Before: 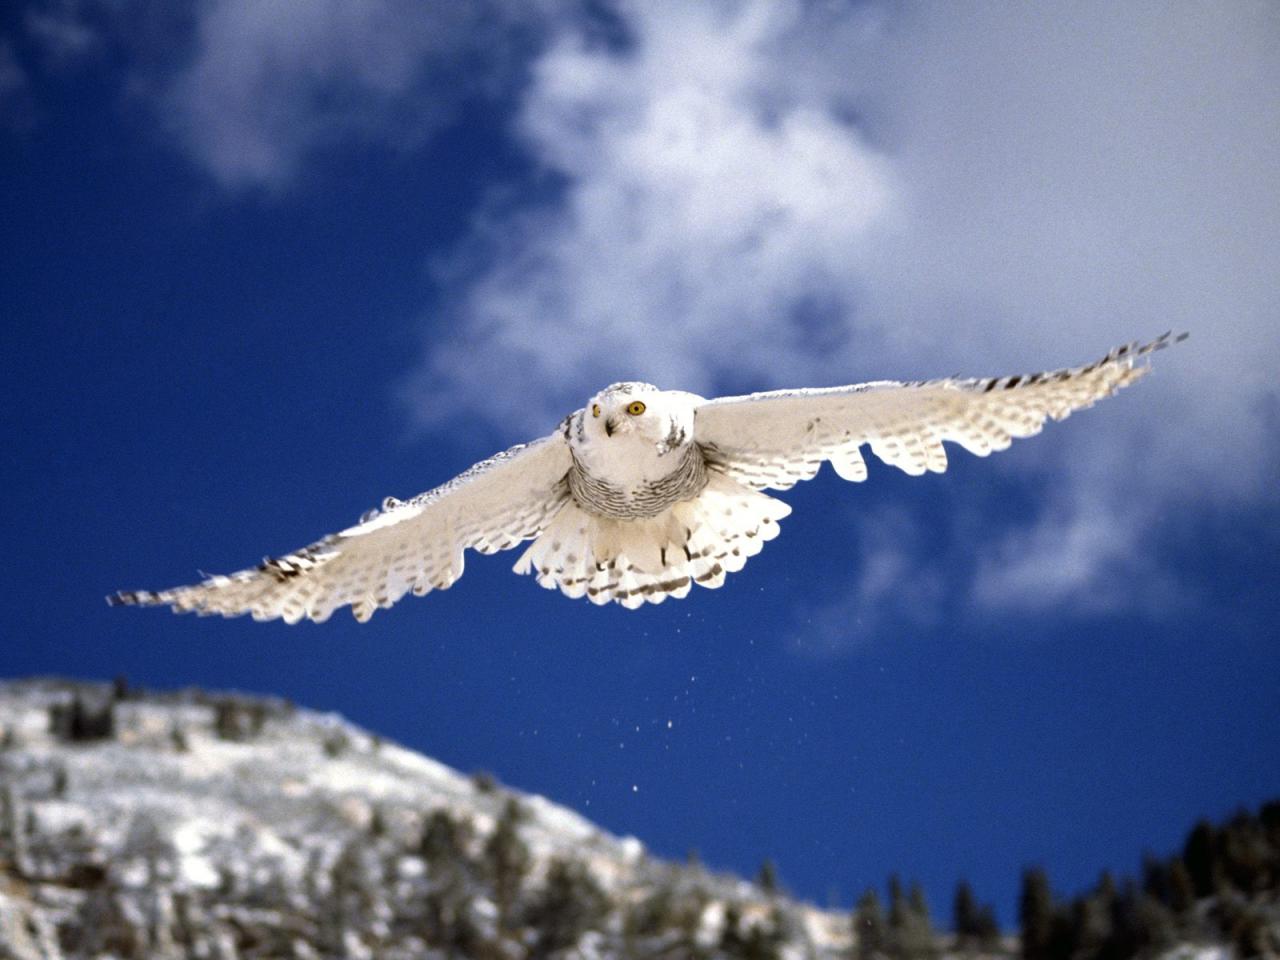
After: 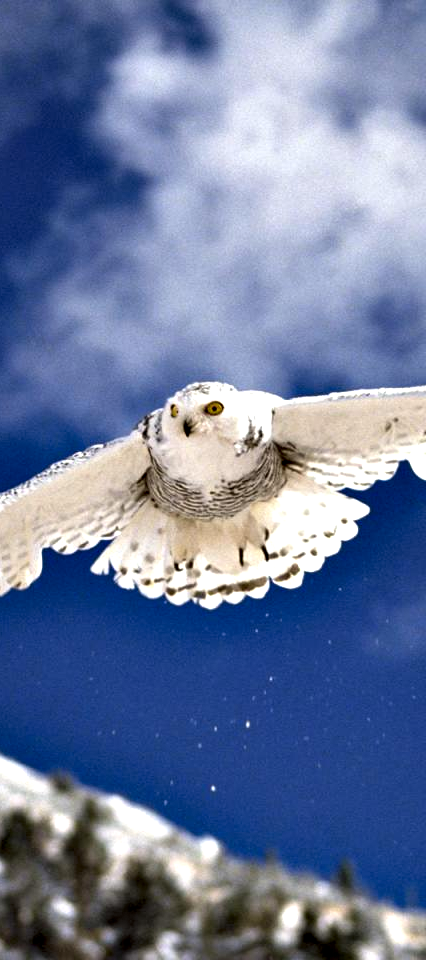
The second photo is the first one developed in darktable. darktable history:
crop: left 33.035%, right 33.633%
contrast equalizer: y [[0.6 ×6], [0.55 ×6], [0 ×6], [0 ×6], [0 ×6]]
